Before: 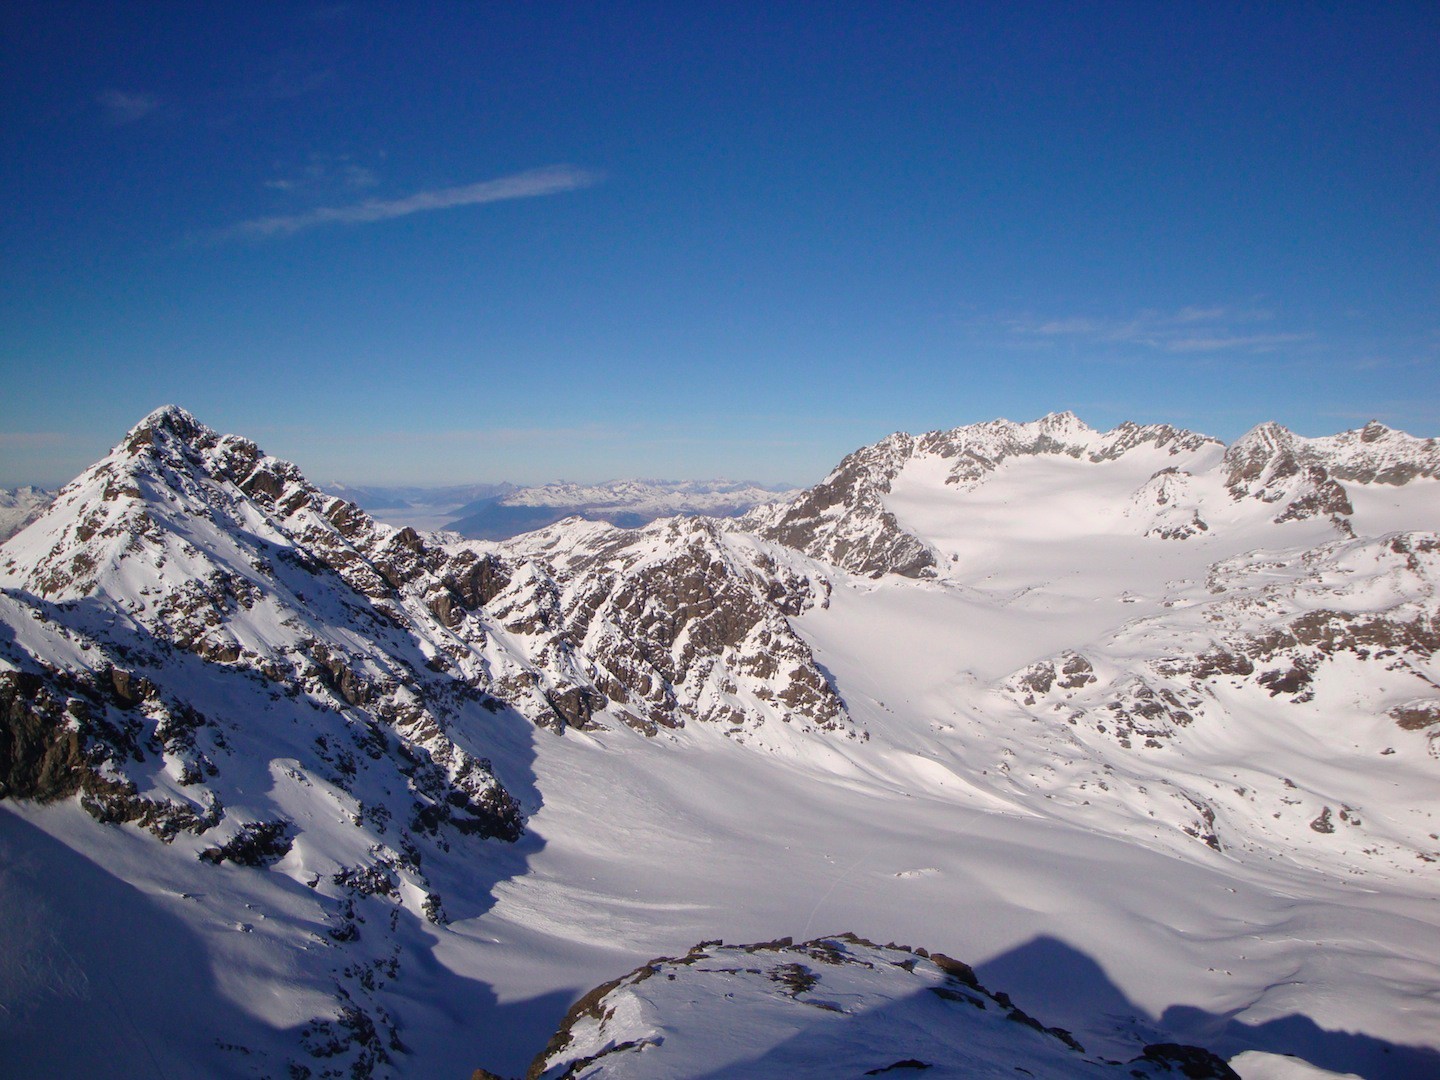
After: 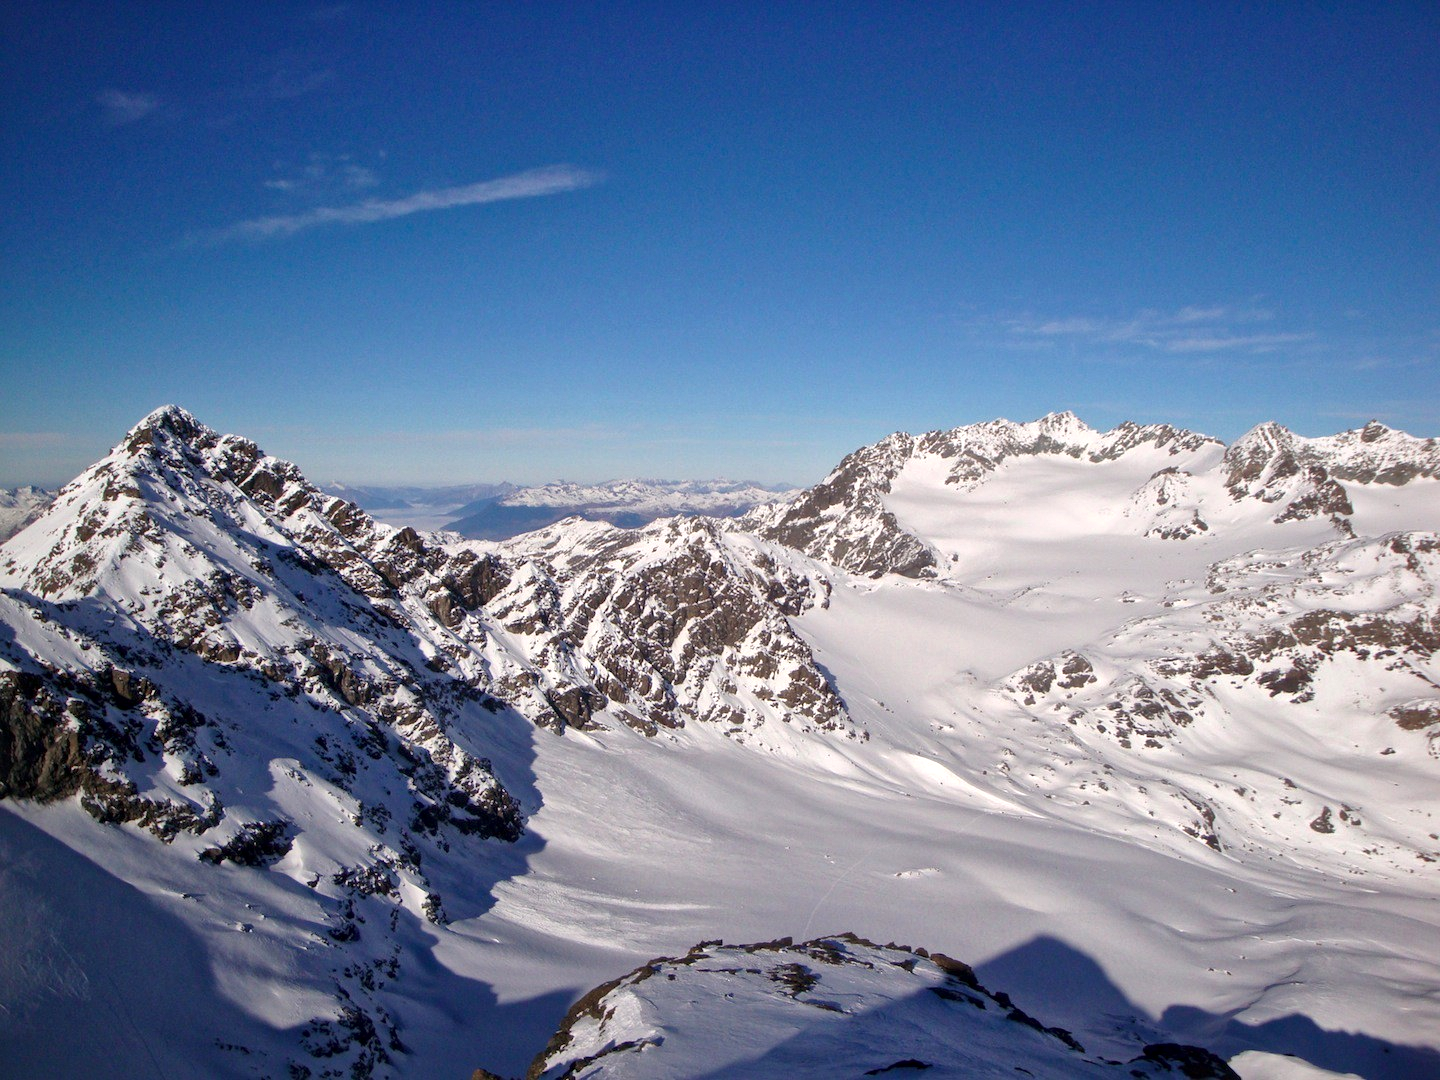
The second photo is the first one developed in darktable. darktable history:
local contrast: mode bilateral grid, contrast 21, coarseness 20, detail 150%, midtone range 0.2
exposure: exposure 0.135 EV, compensate highlight preservation false
